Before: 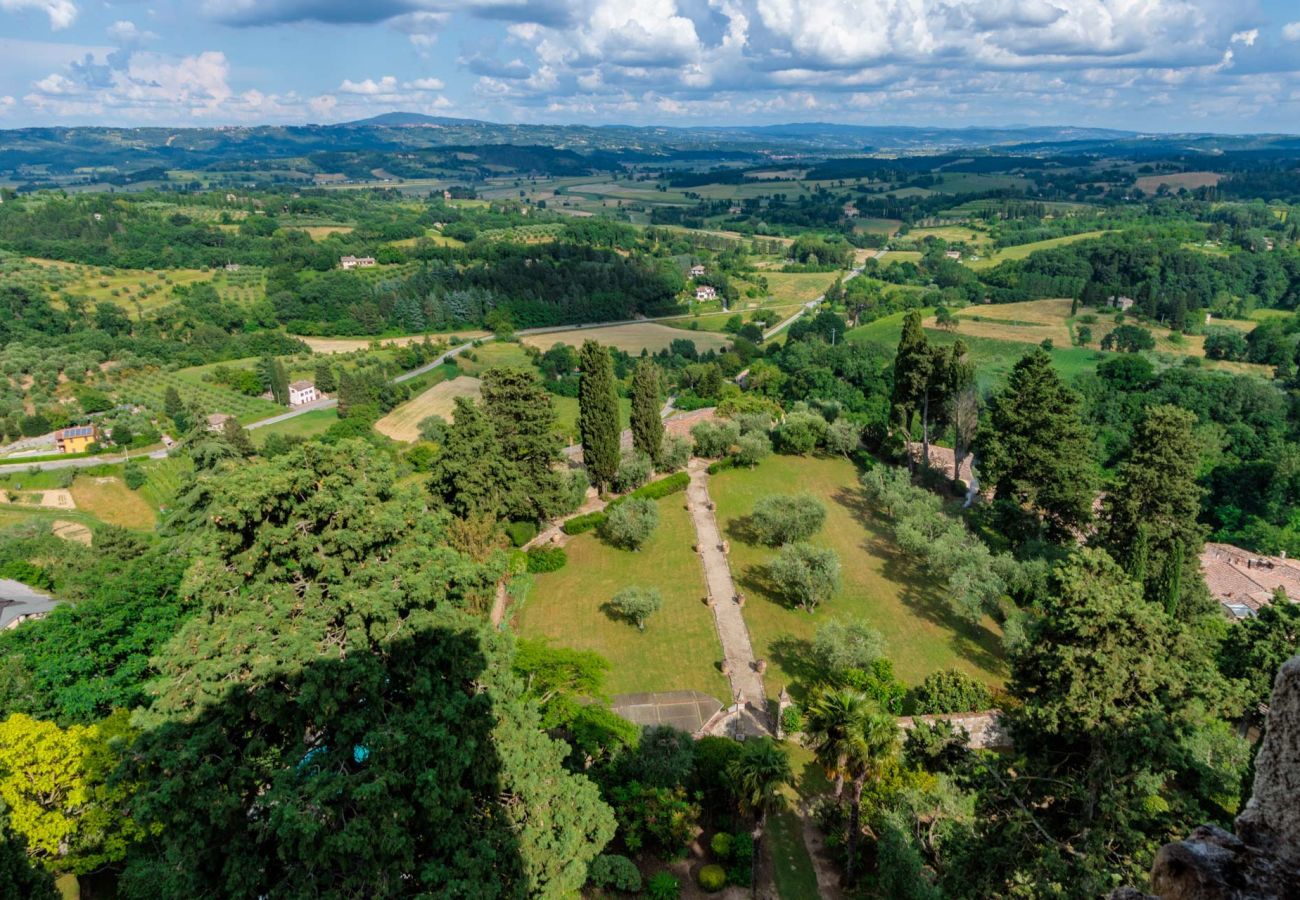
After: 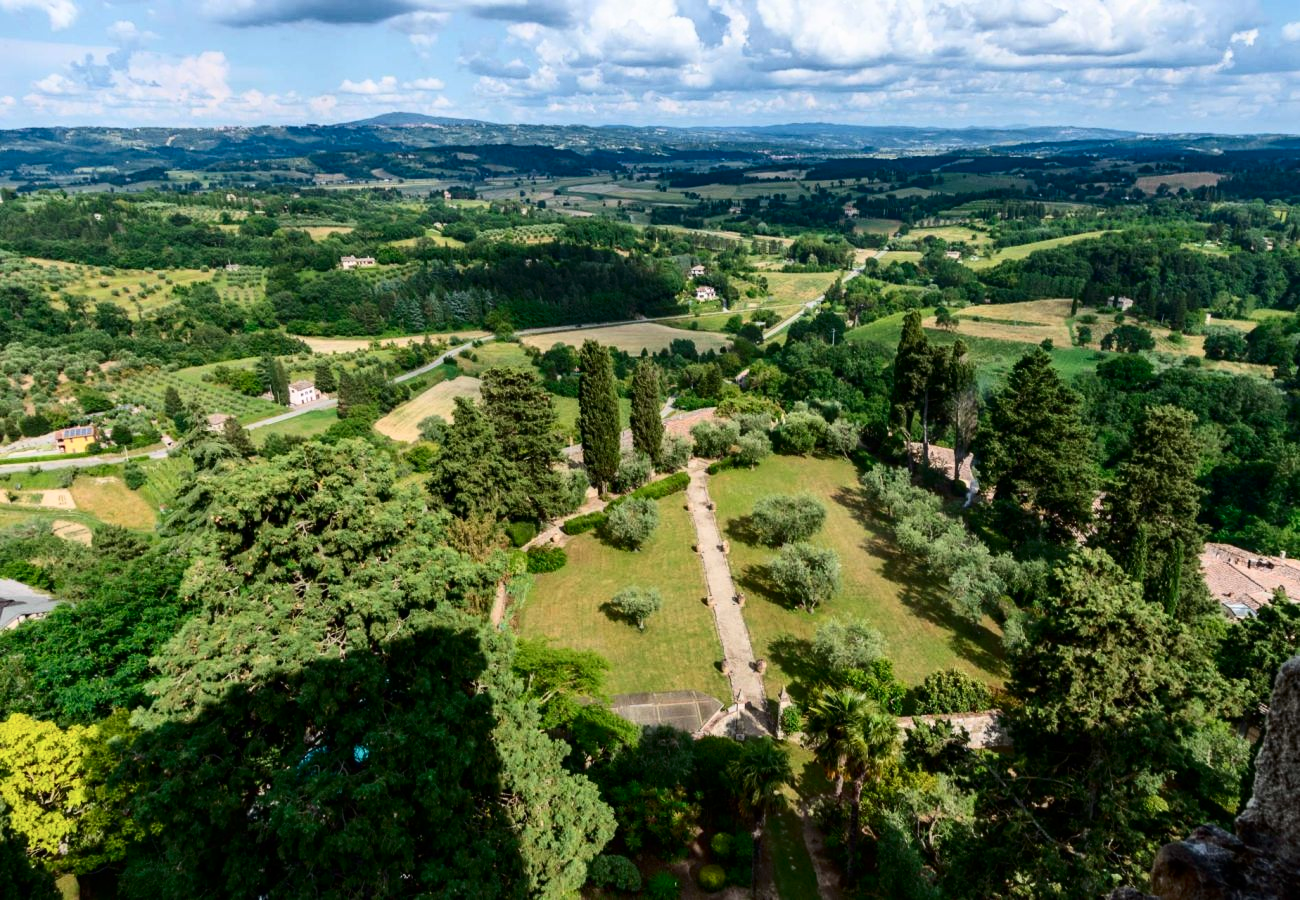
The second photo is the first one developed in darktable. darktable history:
contrast brightness saturation: contrast 0.297
